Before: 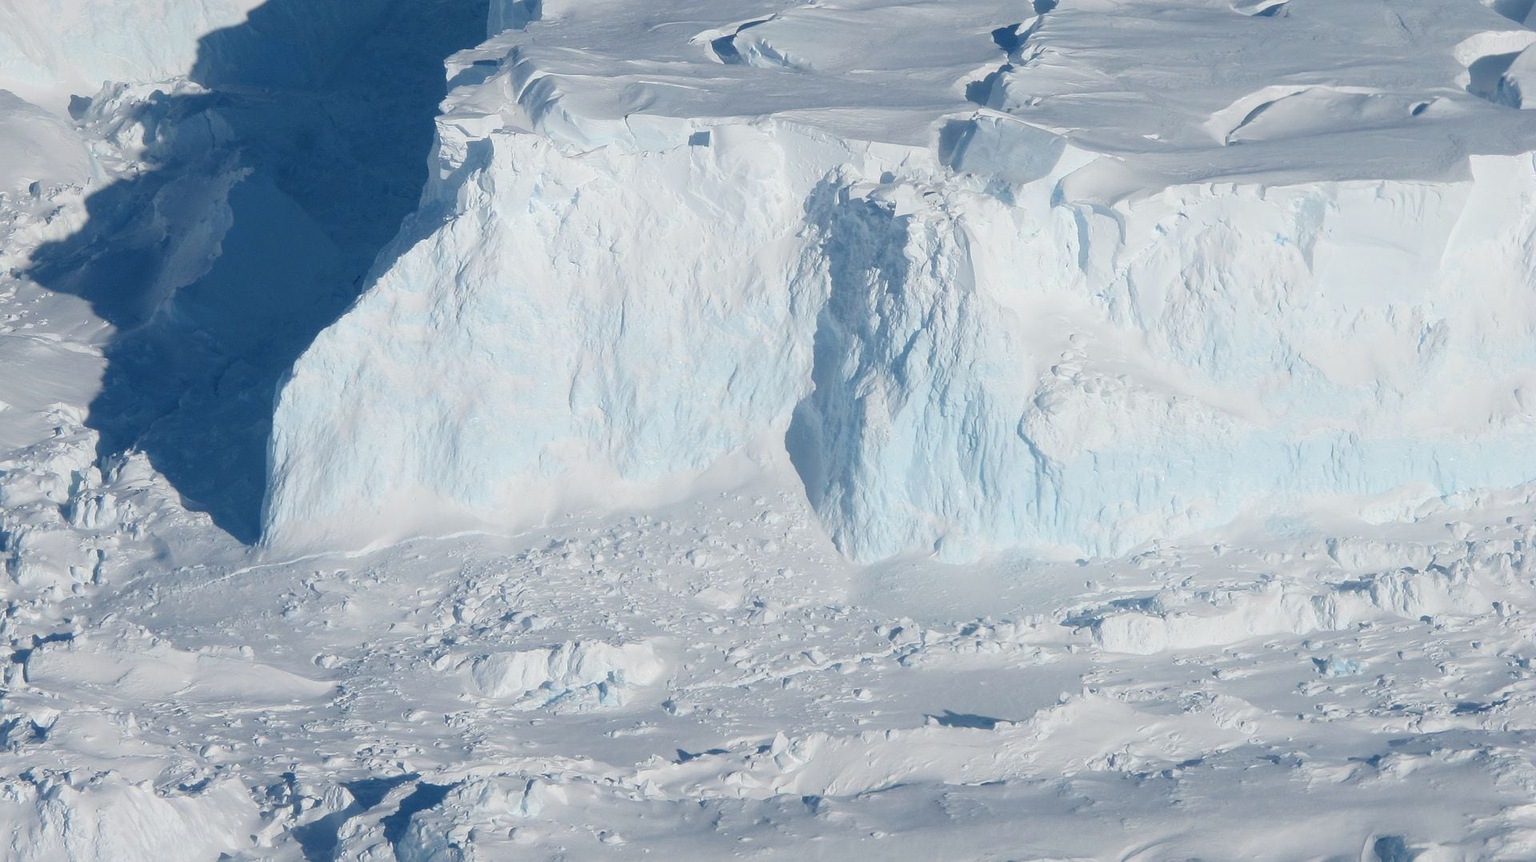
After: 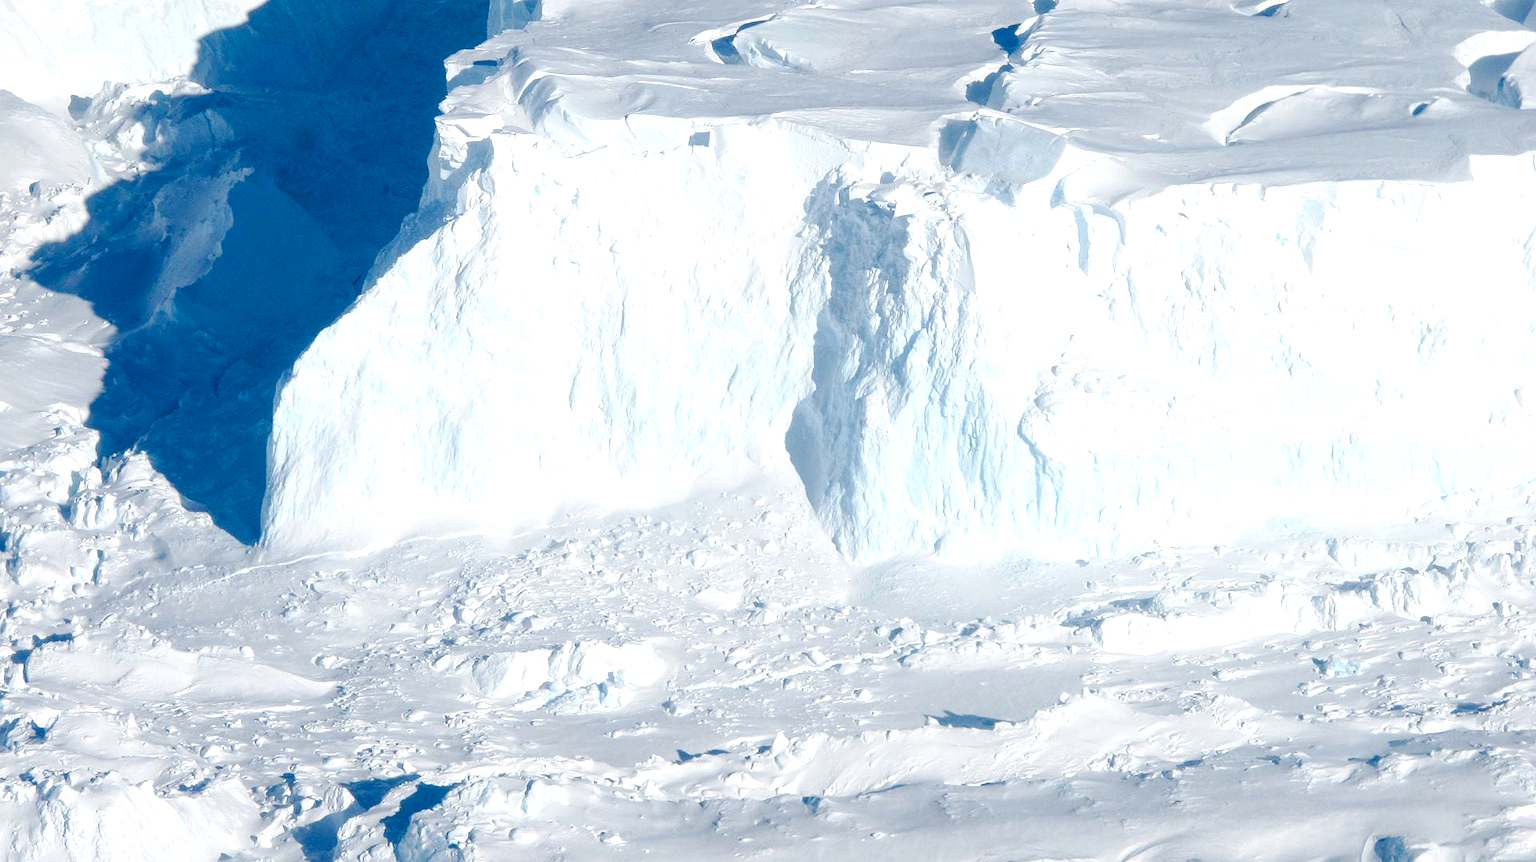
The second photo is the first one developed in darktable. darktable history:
levels: levels [0, 0.43, 0.859]
local contrast: highlights 101%, shadows 102%, detail 119%, midtone range 0.2
tone curve: curves: ch0 [(0, 0) (0.058, 0.027) (0.214, 0.183) (0.295, 0.288) (0.48, 0.541) (0.658, 0.703) (0.741, 0.775) (0.844, 0.866) (0.986, 0.957)]; ch1 [(0, 0) (0.172, 0.123) (0.312, 0.296) (0.437, 0.429) (0.471, 0.469) (0.502, 0.5) (0.513, 0.515) (0.572, 0.603) (0.617, 0.653) (0.68, 0.724) (0.889, 0.924) (1, 1)]; ch2 [(0, 0) (0.411, 0.424) (0.489, 0.49) (0.502, 0.5) (0.512, 0.524) (0.549, 0.578) (0.604, 0.628) (0.709, 0.748) (1, 1)], preserve colors none
